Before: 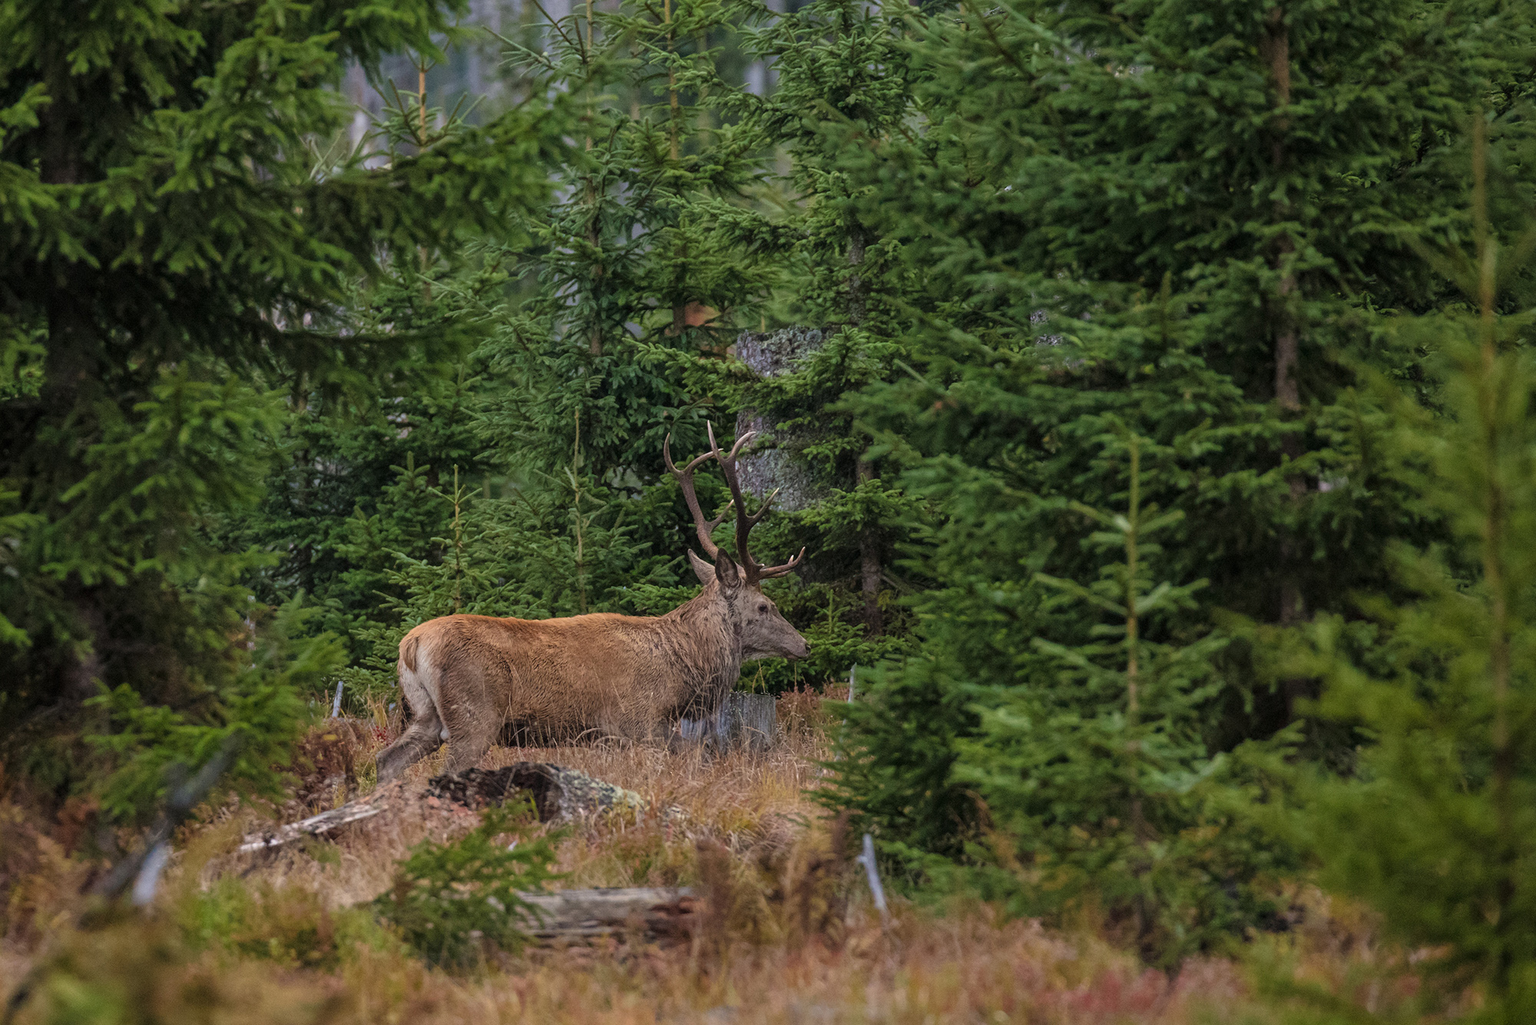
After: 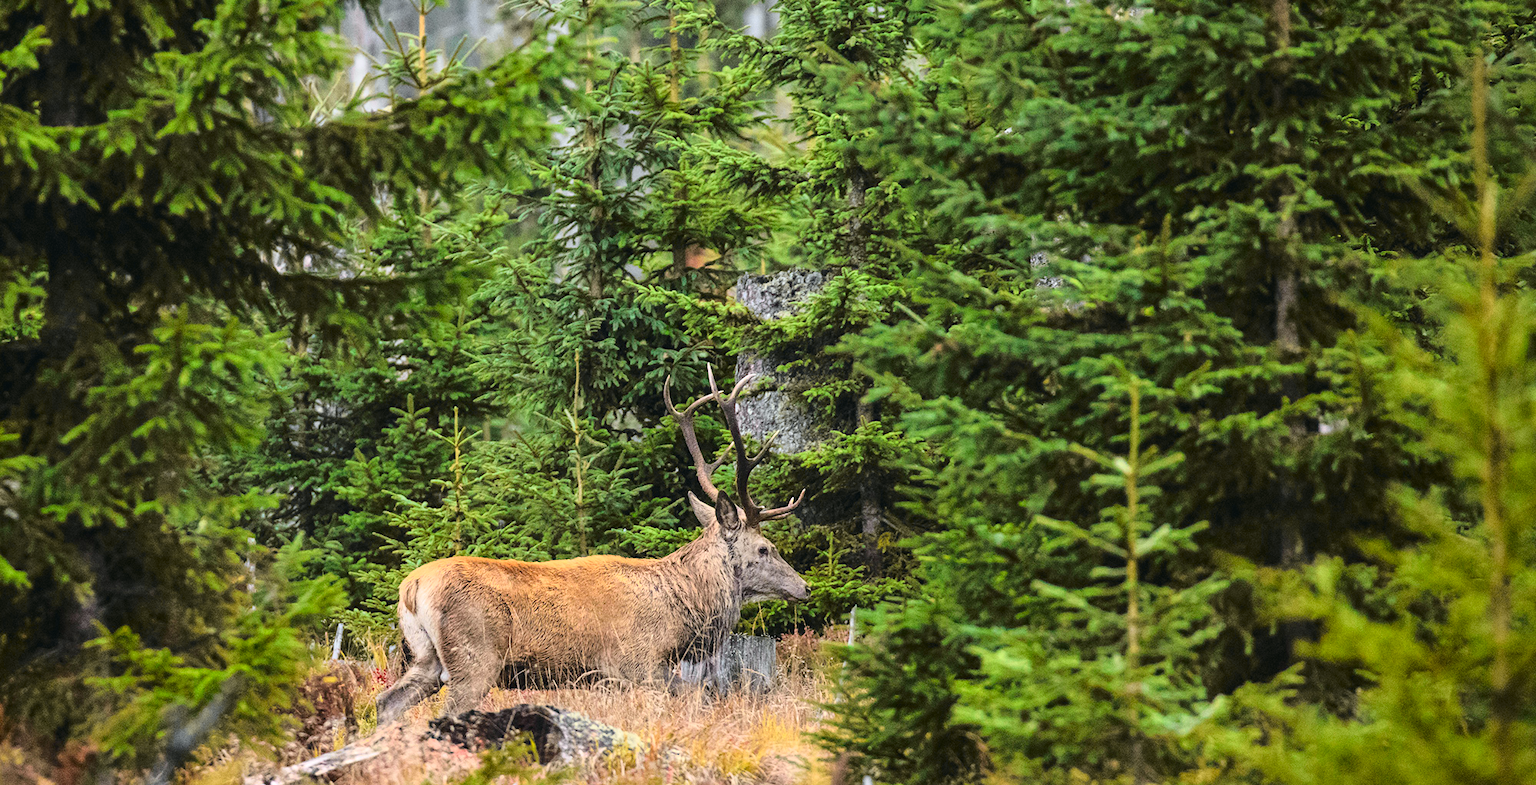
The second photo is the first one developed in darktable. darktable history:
crop: top 5.667%, bottom 17.637%
exposure: black level correction 0, exposure 0.9 EV, compensate highlight preservation false
tone curve: curves: ch0 [(0, 0.026) (0.058, 0.049) (0.246, 0.214) (0.437, 0.498) (0.55, 0.644) (0.657, 0.767) (0.822, 0.9) (1, 0.961)]; ch1 [(0, 0) (0.346, 0.307) (0.408, 0.369) (0.453, 0.457) (0.476, 0.489) (0.502, 0.493) (0.521, 0.515) (0.537, 0.531) (0.612, 0.641) (0.676, 0.728) (1, 1)]; ch2 [(0, 0) (0.346, 0.34) (0.434, 0.46) (0.485, 0.494) (0.5, 0.494) (0.511, 0.504) (0.537, 0.551) (0.579, 0.599) (0.625, 0.686) (1, 1)], color space Lab, independent channels, preserve colors none
